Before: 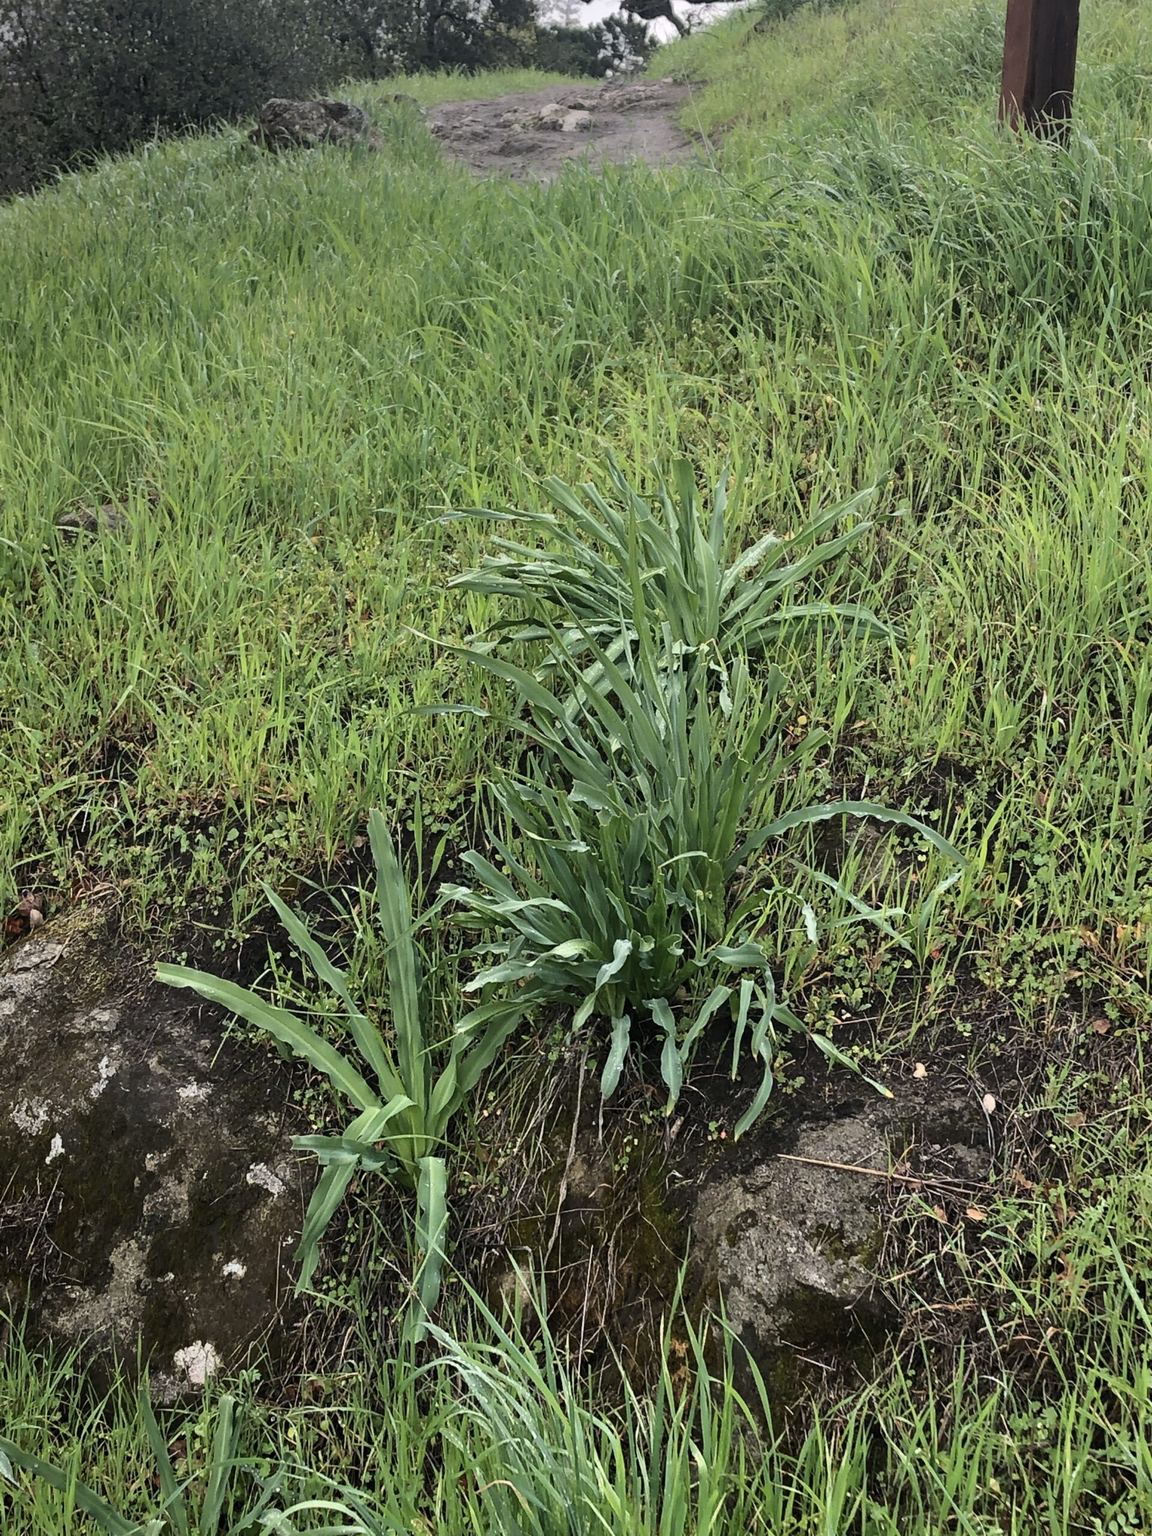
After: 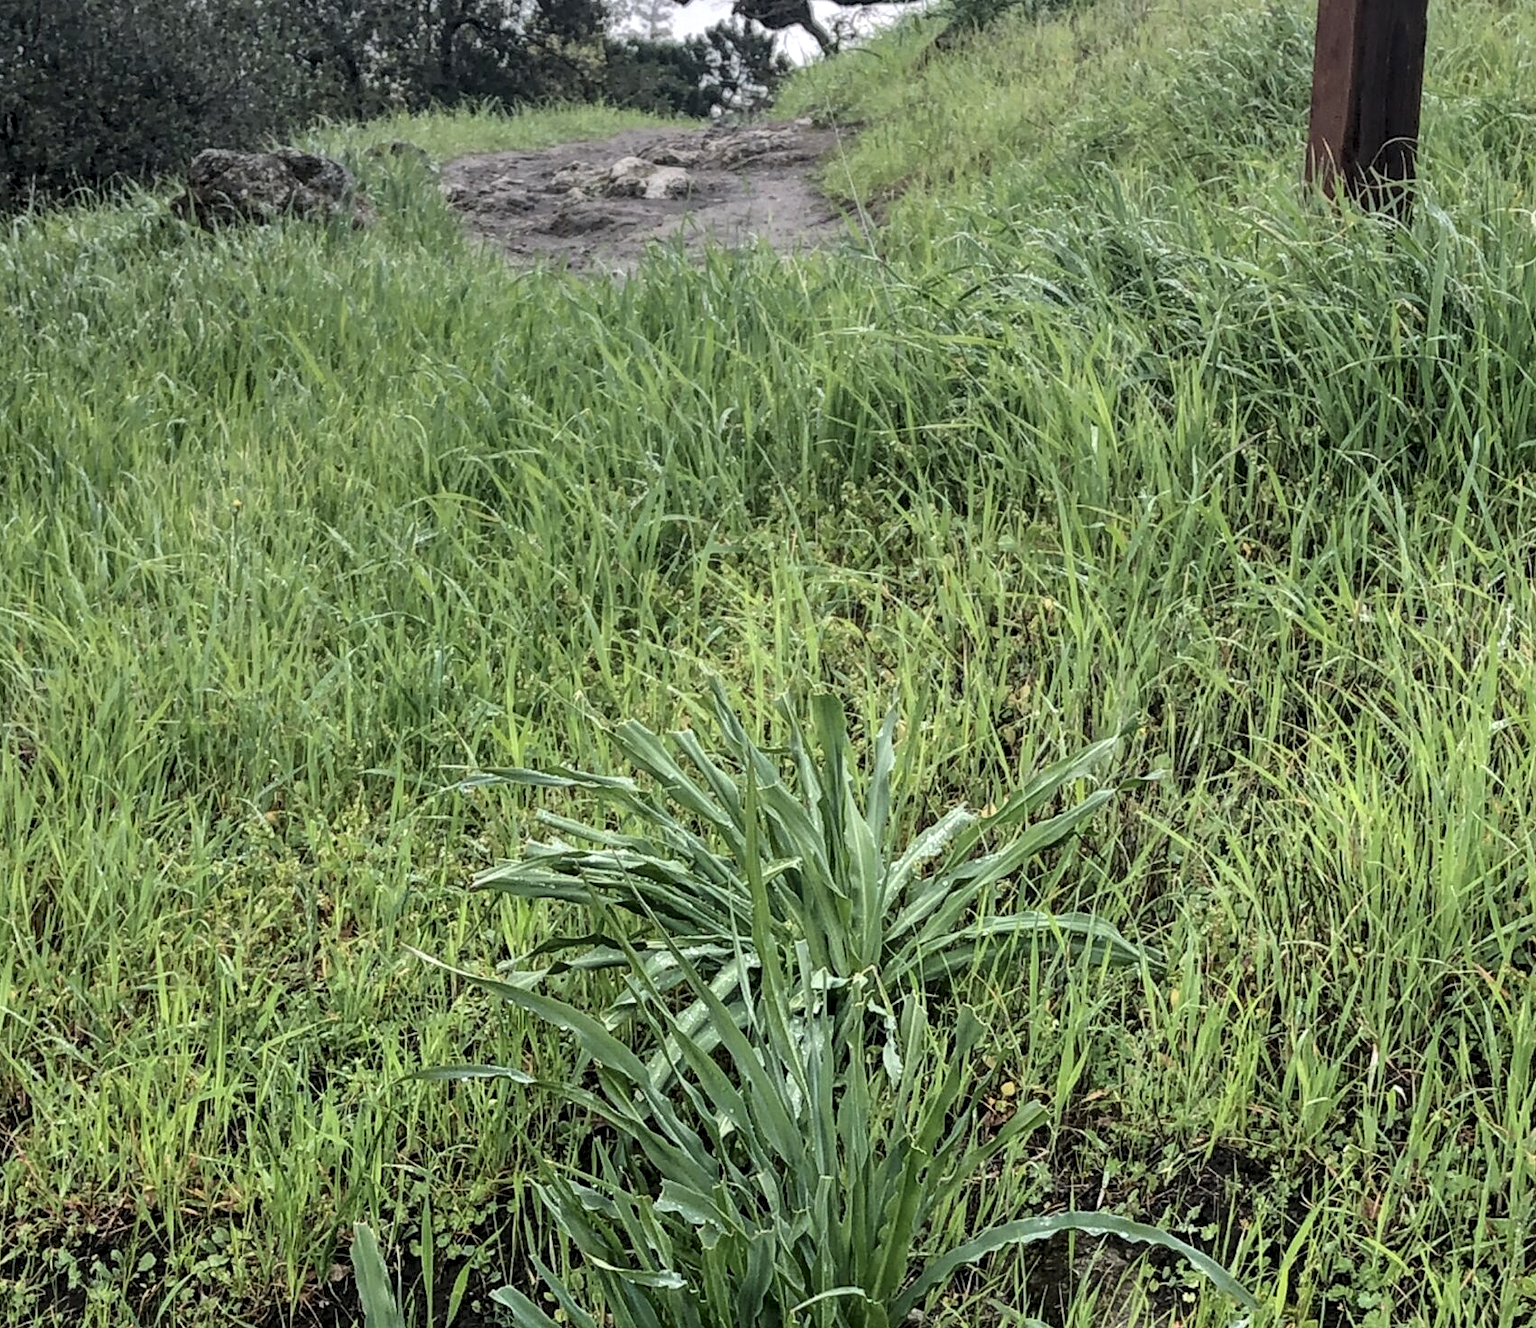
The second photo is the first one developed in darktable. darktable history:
crop and rotate: left 11.812%, bottom 42.776%
local contrast: highlights 100%, shadows 100%, detail 200%, midtone range 0.2
white balance: red 0.986, blue 1.01
